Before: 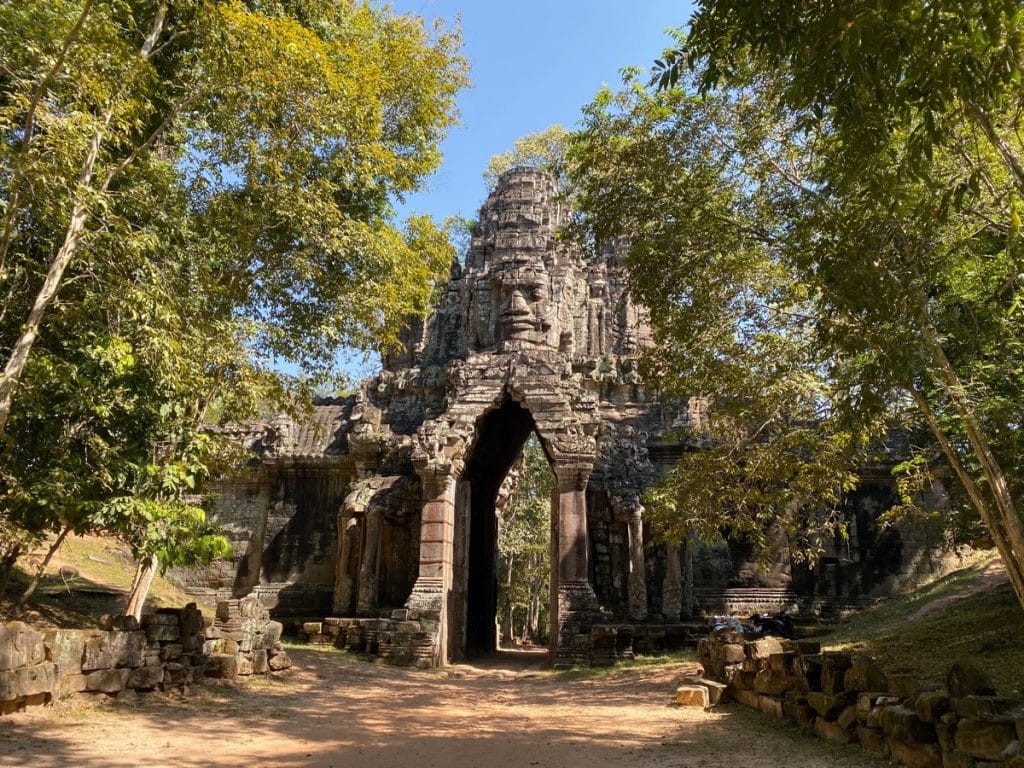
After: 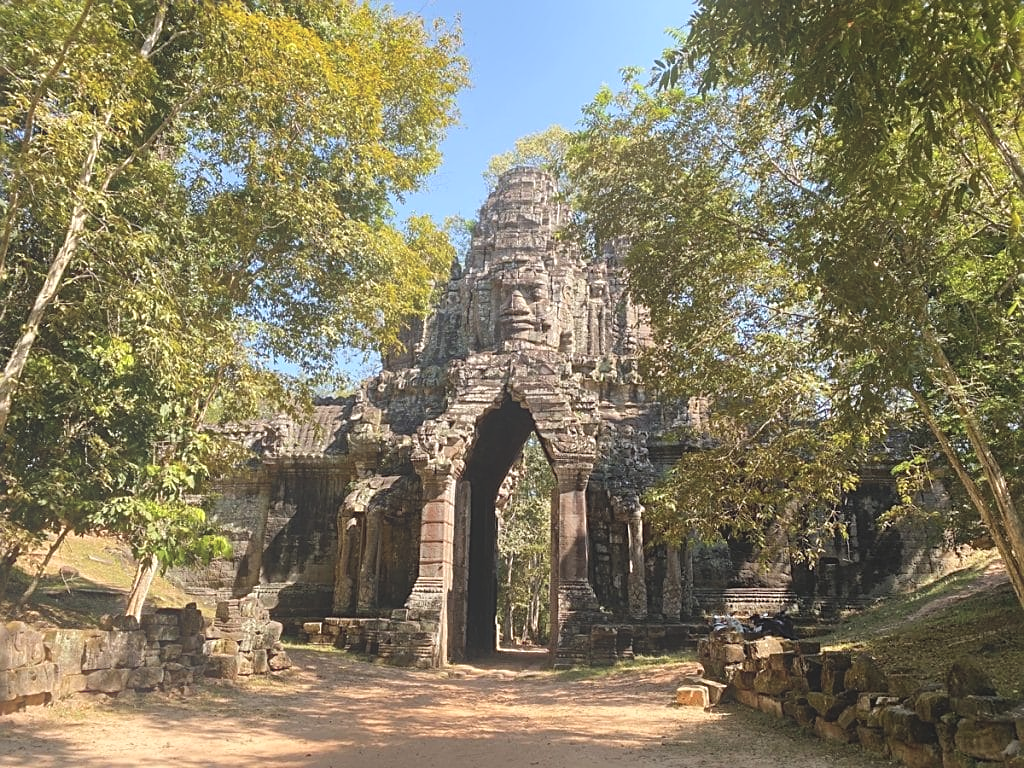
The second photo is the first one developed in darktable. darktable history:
bloom: on, module defaults
sharpen: on, module defaults
shadows and highlights: radius 100.41, shadows 50.55, highlights -64.36, highlights color adjustment 49.82%, soften with gaussian
color balance: lift [1.007, 1, 1, 1], gamma [1.097, 1, 1, 1]
